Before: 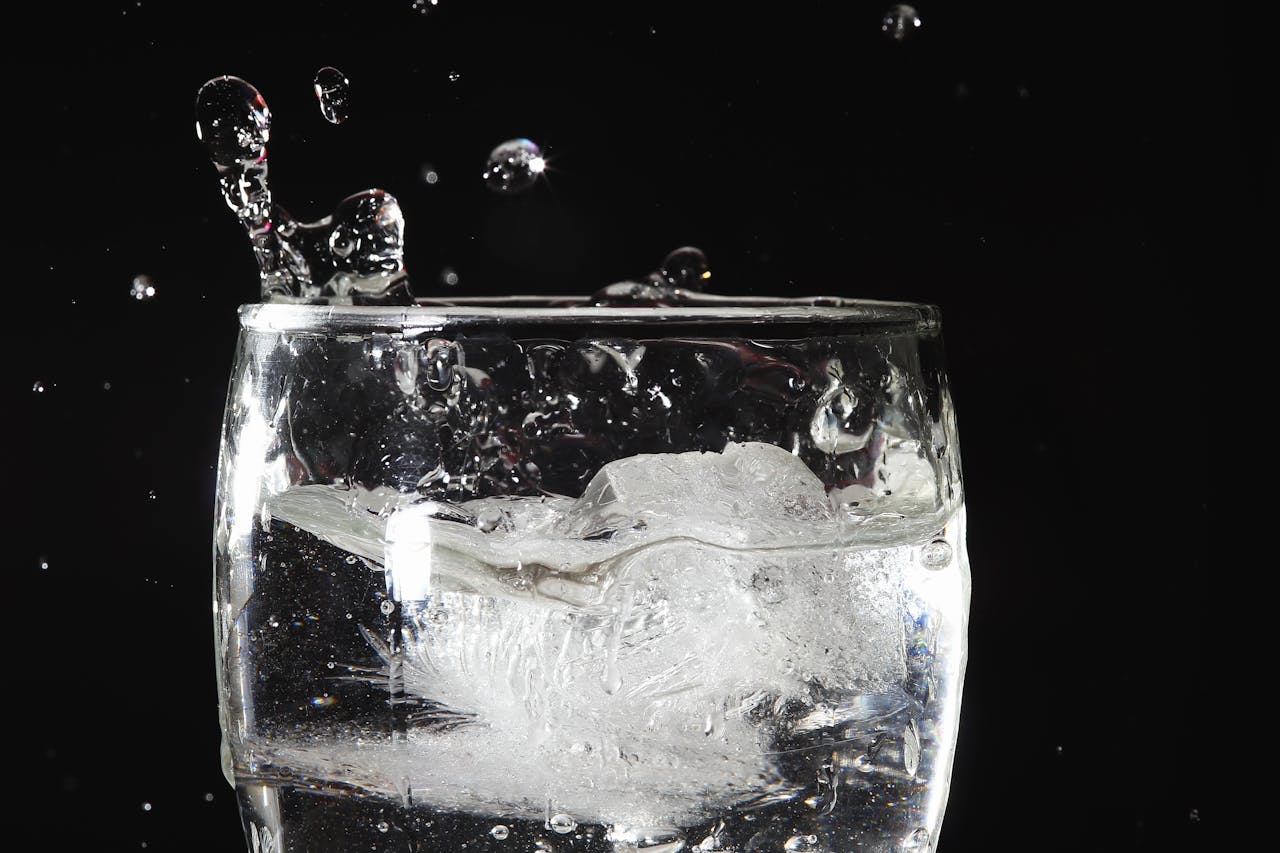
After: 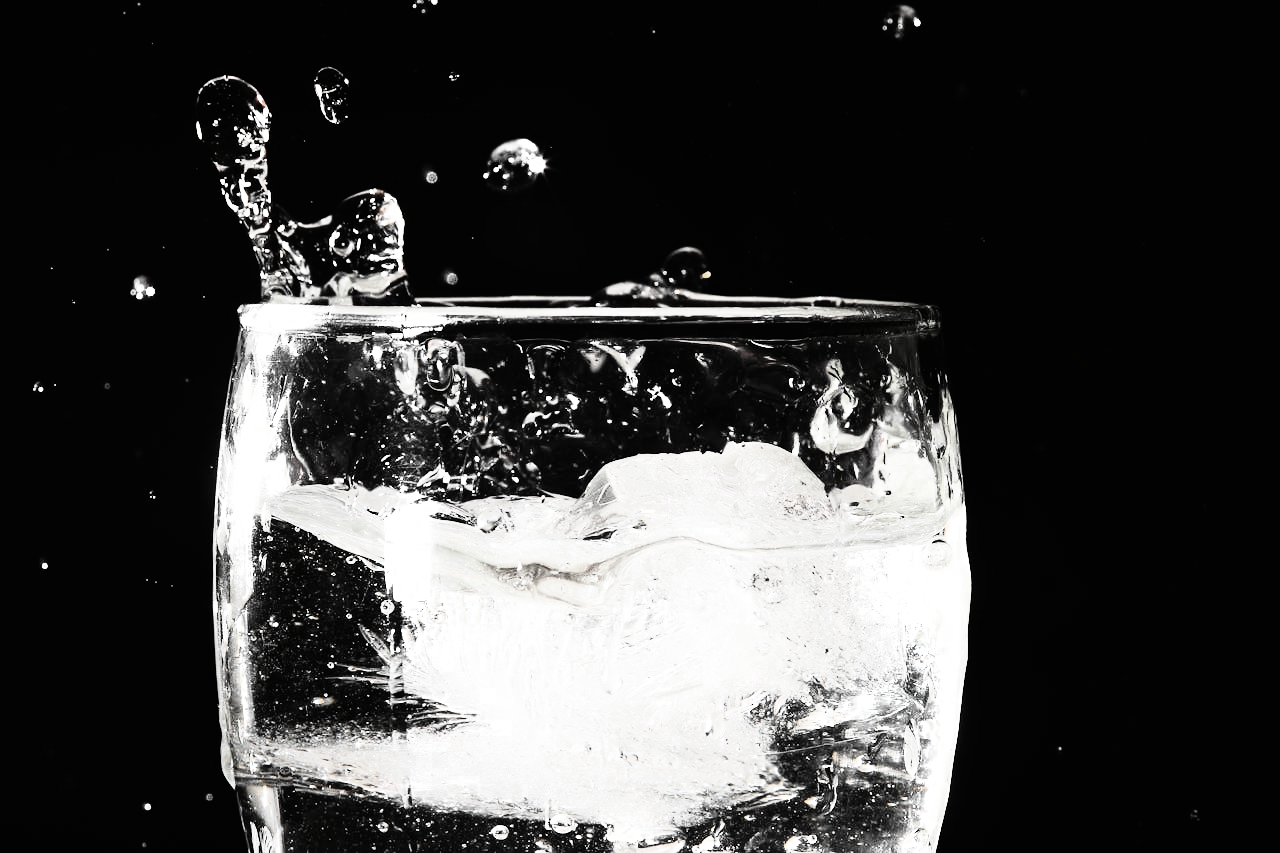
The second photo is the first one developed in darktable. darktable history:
tone equalizer: on, module defaults
rgb curve: curves: ch0 [(0, 0) (0.21, 0.15) (0.24, 0.21) (0.5, 0.75) (0.75, 0.96) (0.89, 0.99) (1, 1)]; ch1 [(0, 0.02) (0.21, 0.13) (0.25, 0.2) (0.5, 0.67) (0.75, 0.9) (0.89, 0.97) (1, 1)]; ch2 [(0, 0.02) (0.21, 0.13) (0.25, 0.2) (0.5, 0.67) (0.75, 0.9) (0.89, 0.97) (1, 1)], compensate middle gray true
color zones: curves: ch0 [(0, 0.613) (0.01, 0.613) (0.245, 0.448) (0.498, 0.529) (0.642, 0.665) (0.879, 0.777) (0.99, 0.613)]; ch1 [(0, 0.035) (0.121, 0.189) (0.259, 0.197) (0.415, 0.061) (0.589, 0.022) (0.732, 0.022) (0.857, 0.026) (0.991, 0.053)]
